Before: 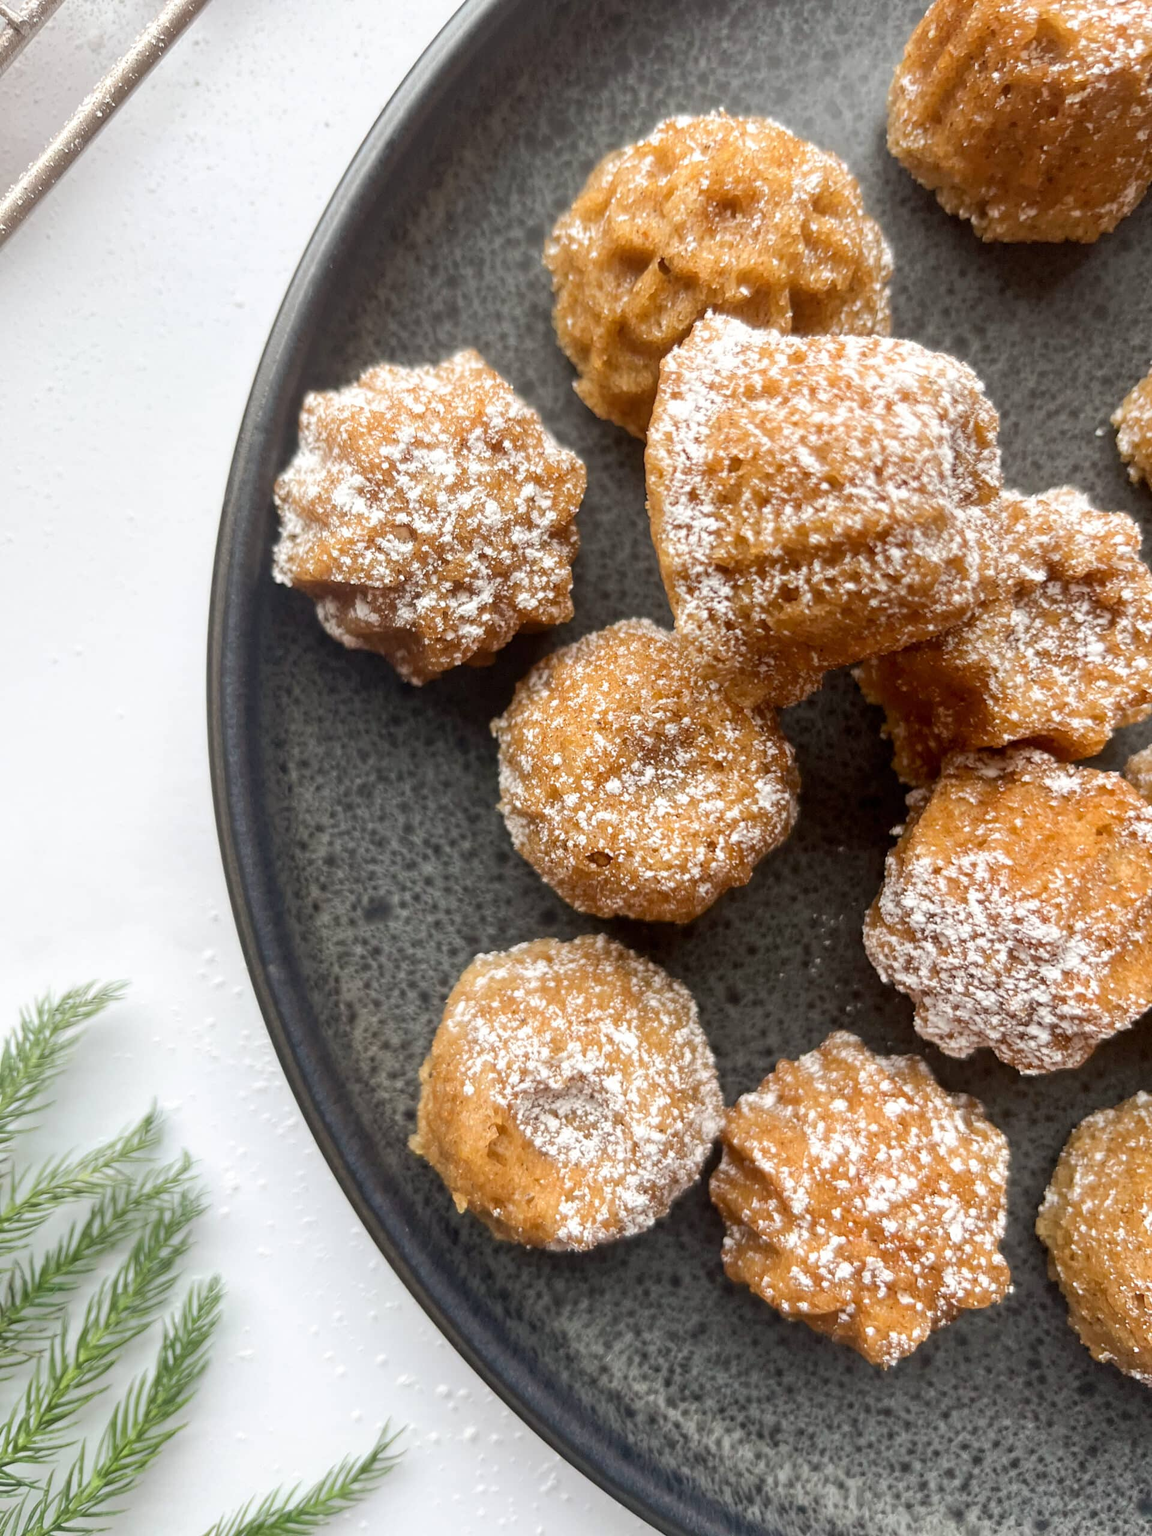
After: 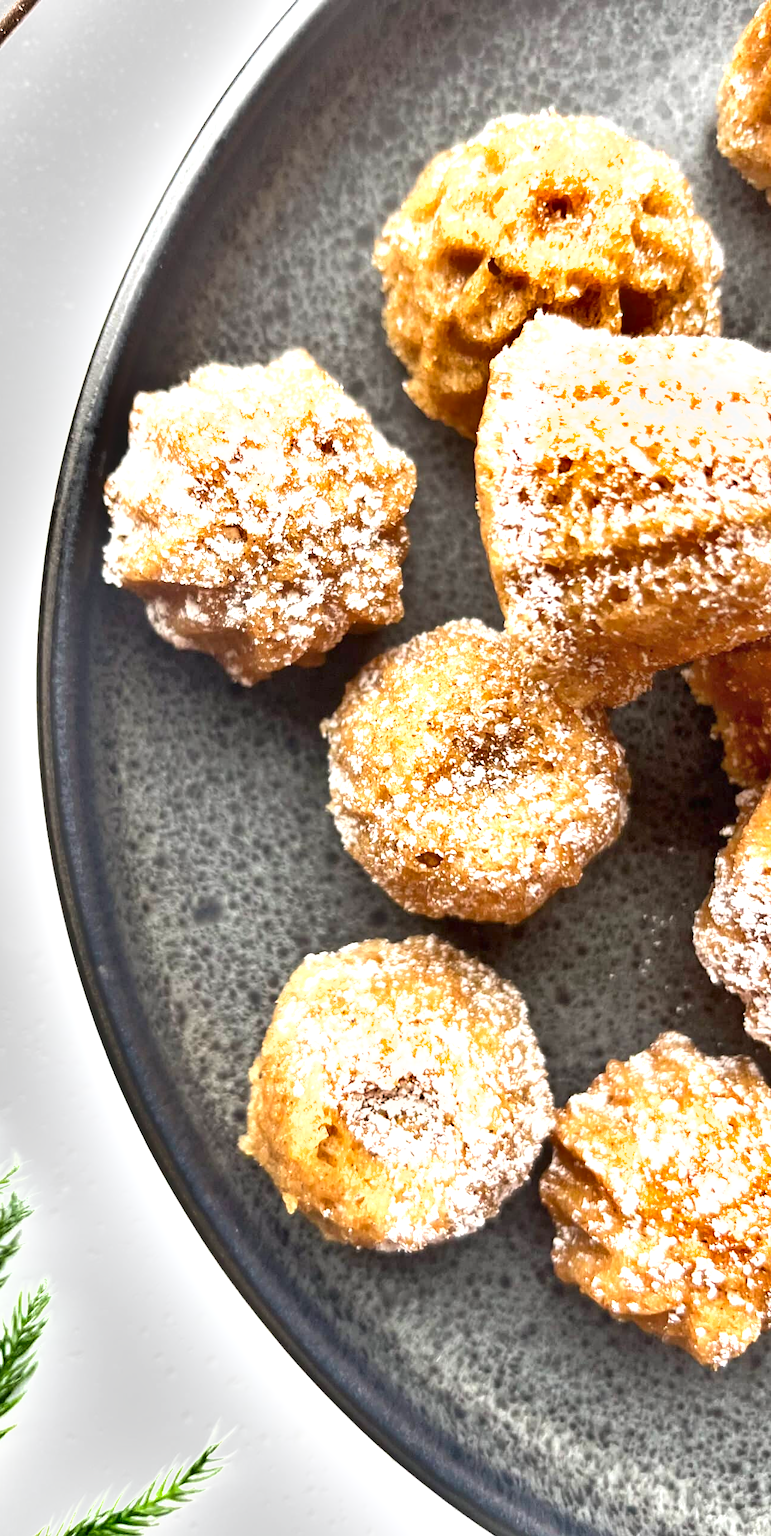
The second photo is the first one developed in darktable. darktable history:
shadows and highlights: low approximation 0.01, soften with gaussian
tone curve: curves: ch1 [(0, 0) (0.173, 0.145) (0.467, 0.477) (0.808, 0.611) (1, 1)]; ch2 [(0, 0) (0.255, 0.314) (0.498, 0.509) (0.694, 0.64) (1, 1)], preserve colors none
crop and rotate: left 14.831%, right 18.14%
exposure: black level correction 0, exposure 1.199 EV, compensate highlight preservation false
